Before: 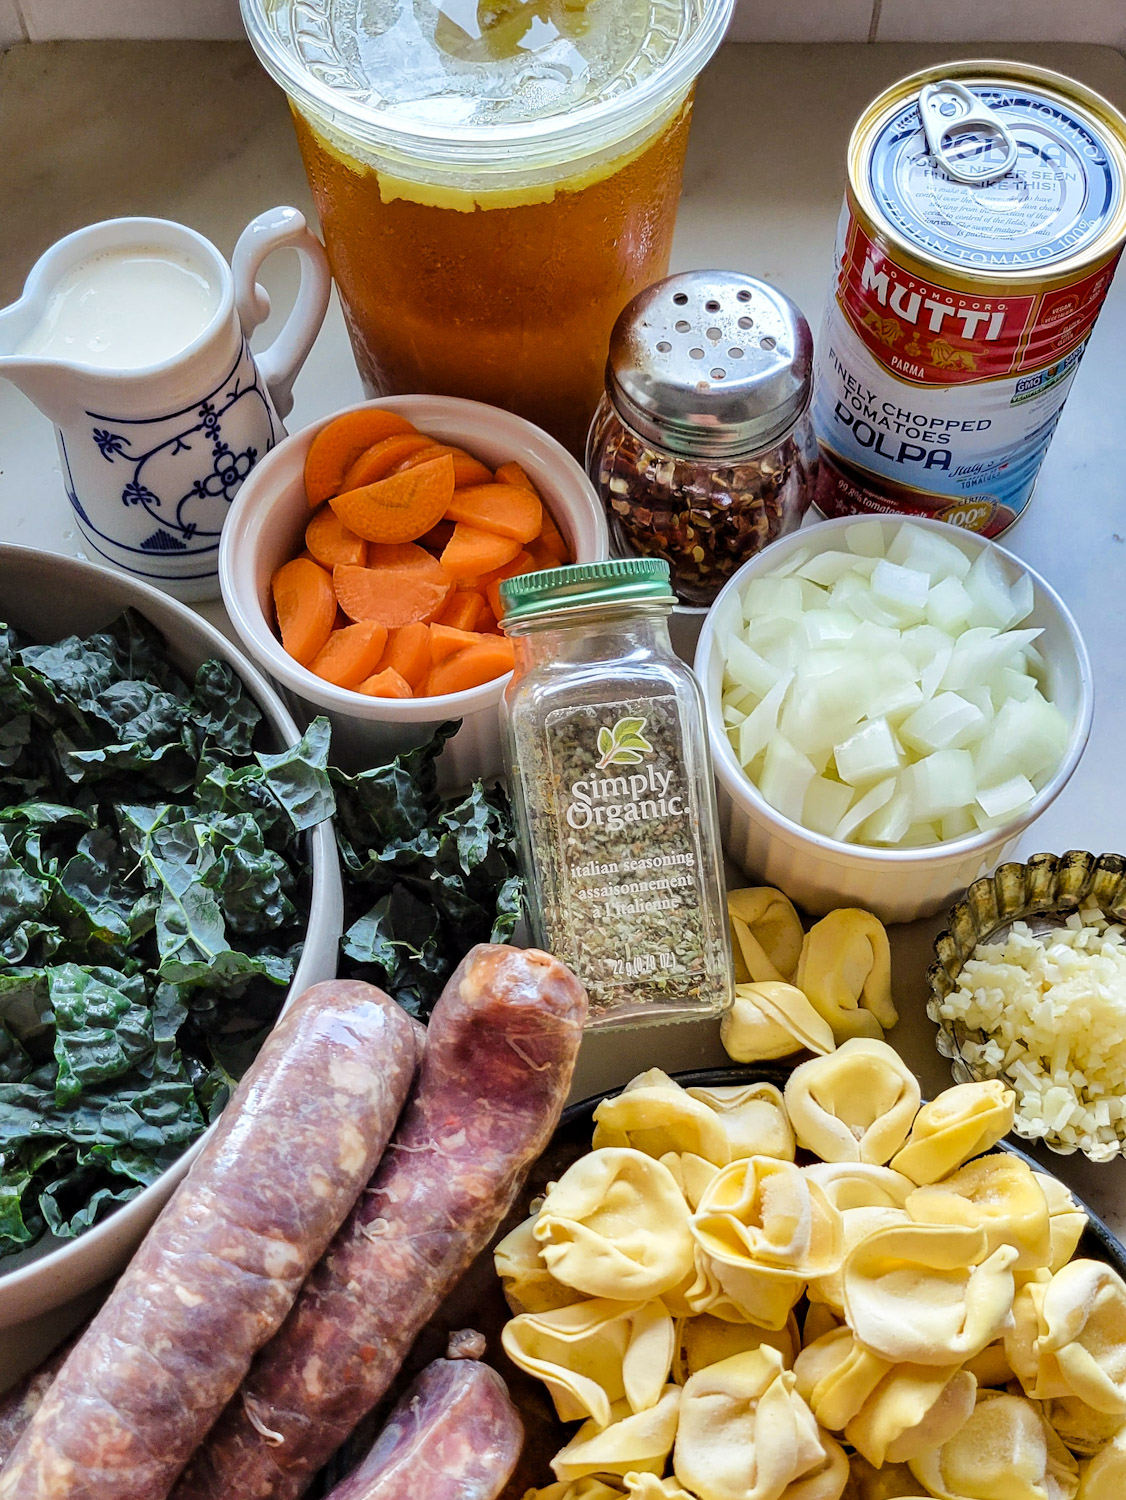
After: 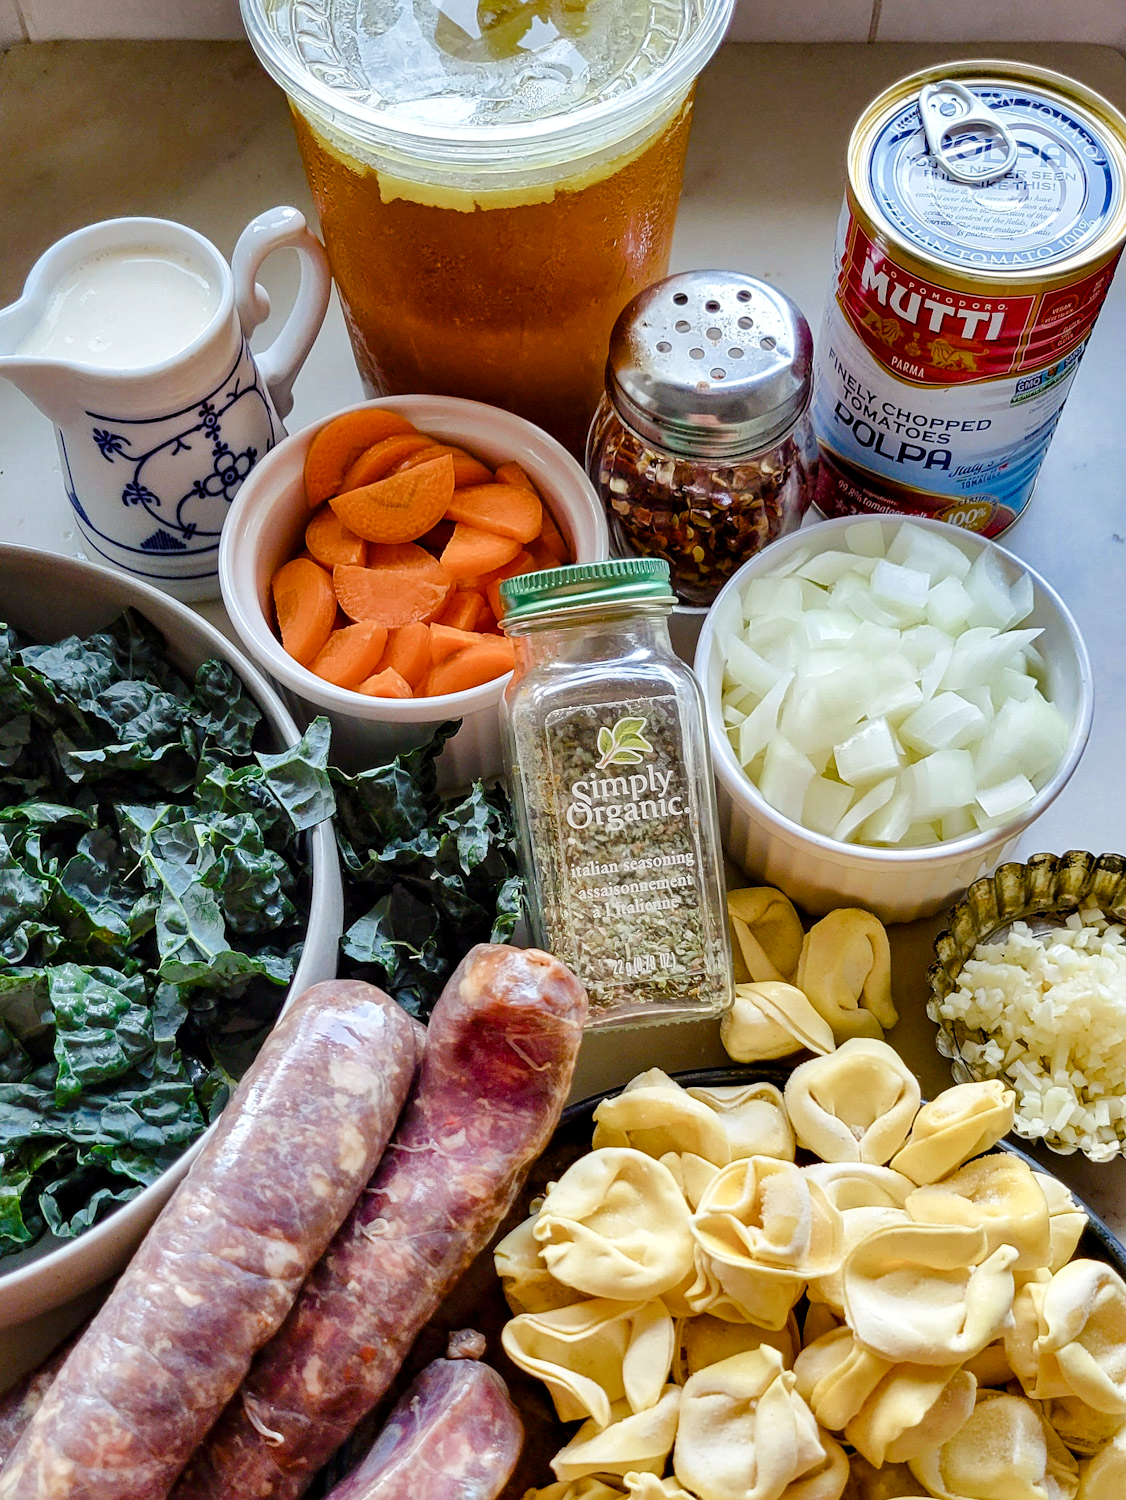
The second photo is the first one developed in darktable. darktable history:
color balance rgb: perceptual saturation grading › global saturation 25.593%, perceptual saturation grading › highlights -50.344%, perceptual saturation grading › shadows 30.273%, global vibrance 5.632%
local contrast: mode bilateral grid, contrast 21, coarseness 51, detail 119%, midtone range 0.2
